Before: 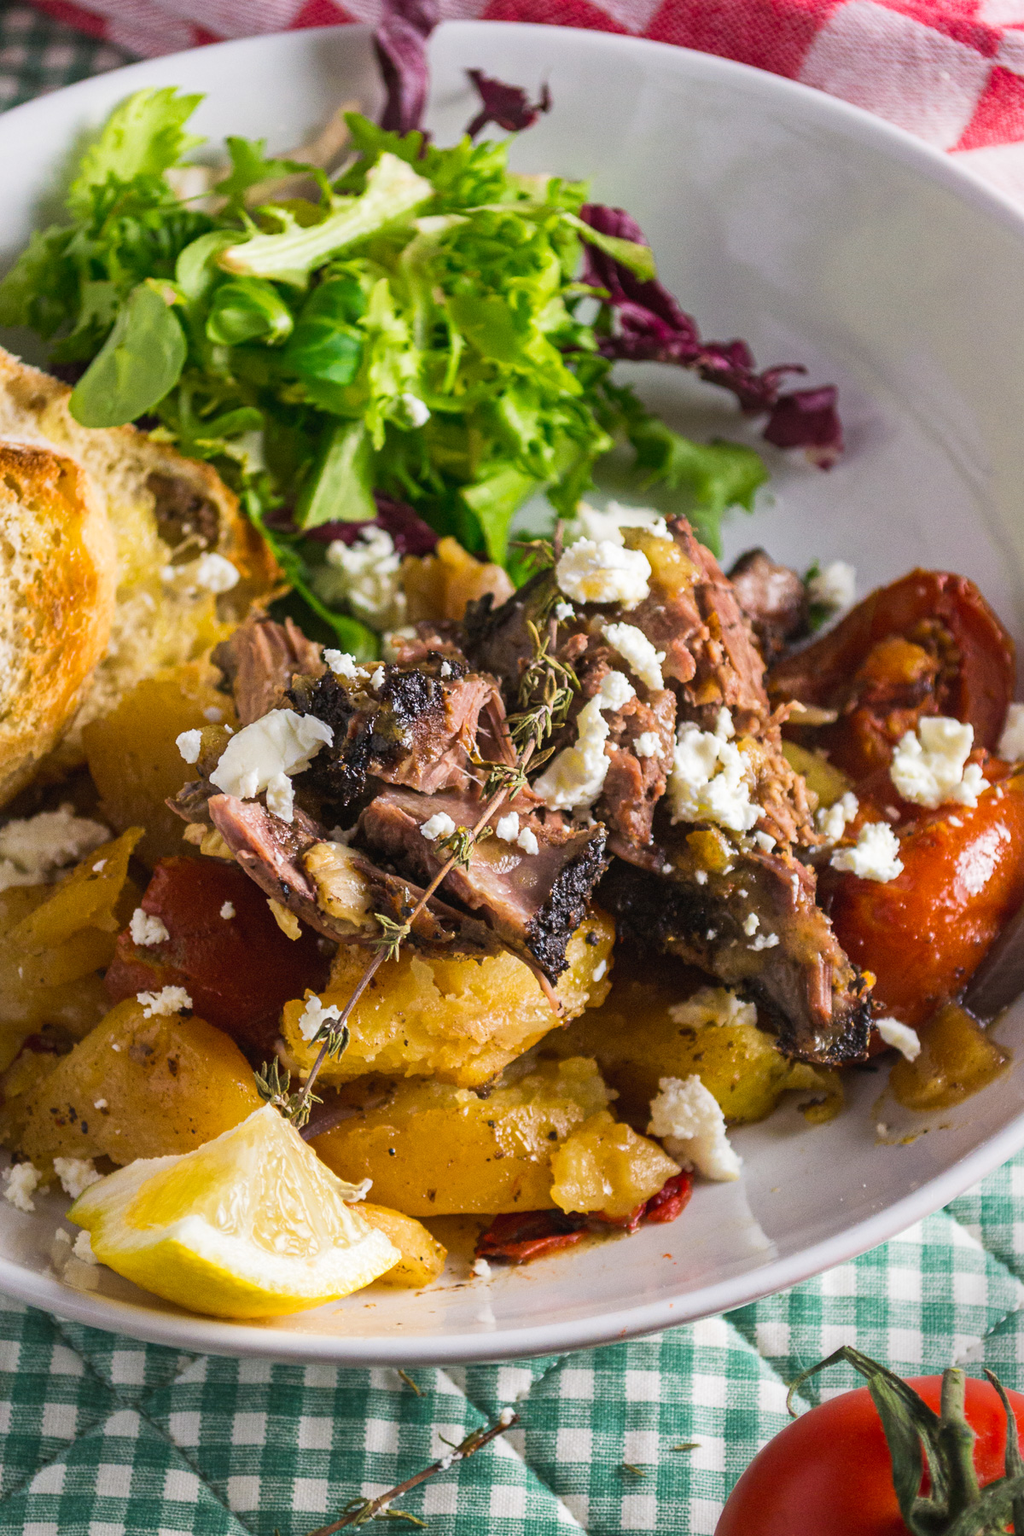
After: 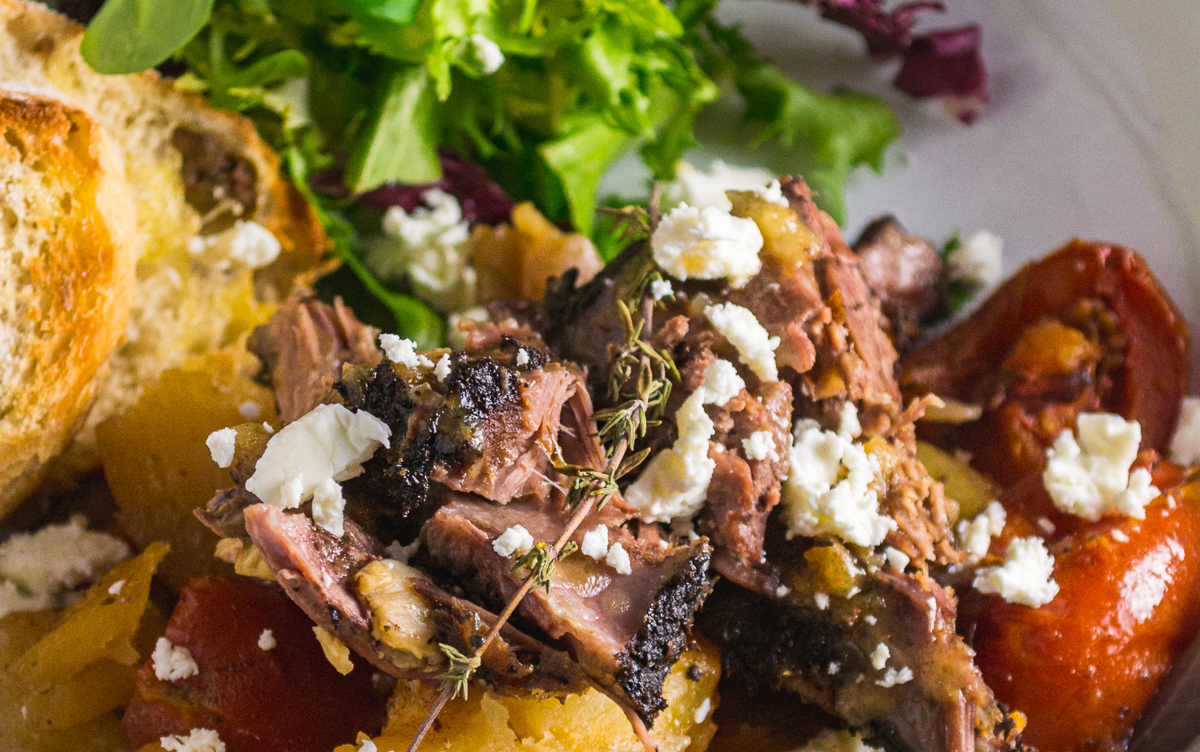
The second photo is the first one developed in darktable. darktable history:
crop and rotate: top 23.749%, bottom 34.454%
